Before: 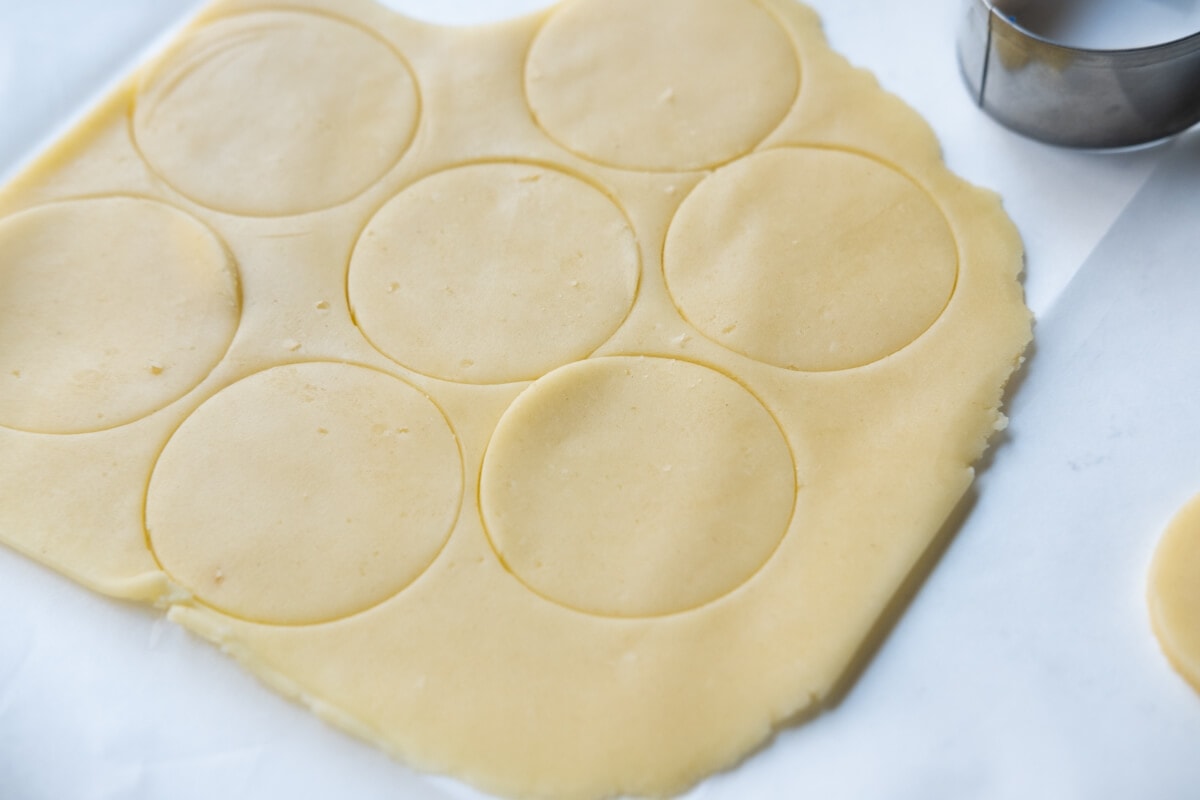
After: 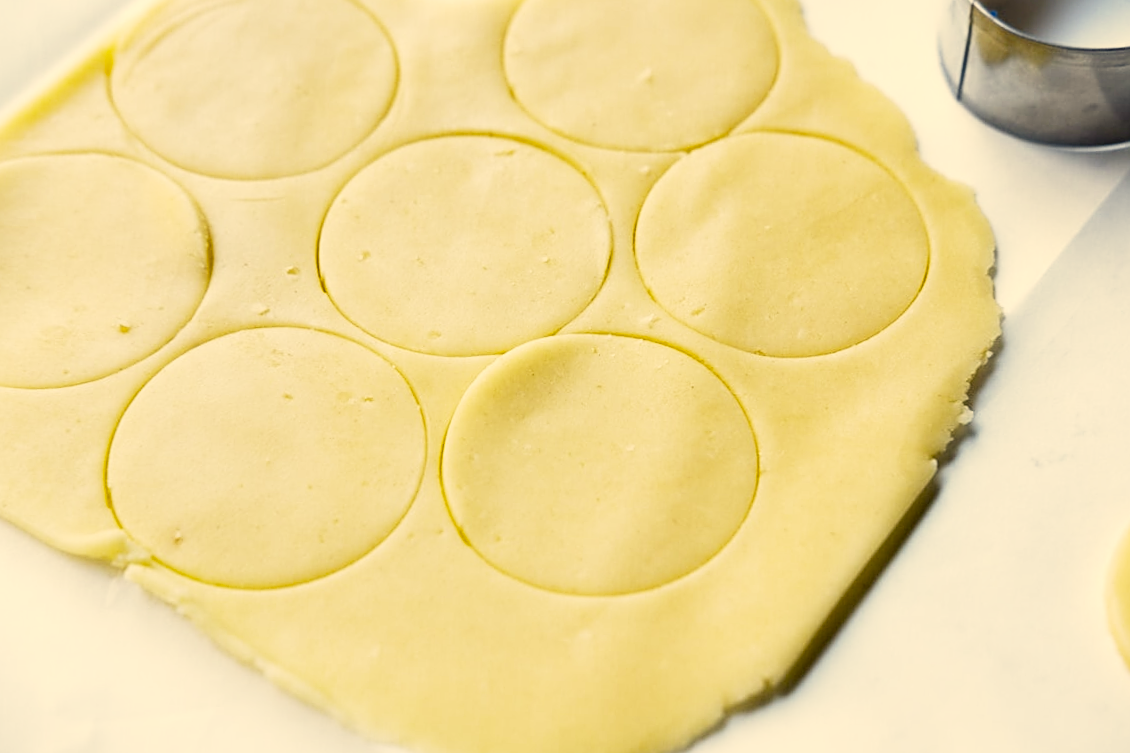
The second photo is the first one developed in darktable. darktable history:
sharpen: on, module defaults
color correction: highlights a* 2.72, highlights b* 22.8
crop and rotate: angle -2.38°
shadows and highlights: low approximation 0.01, soften with gaussian
base curve: curves: ch0 [(0, 0) (0.028, 0.03) (0.121, 0.232) (0.46, 0.748) (0.859, 0.968) (1, 1)], preserve colors none
